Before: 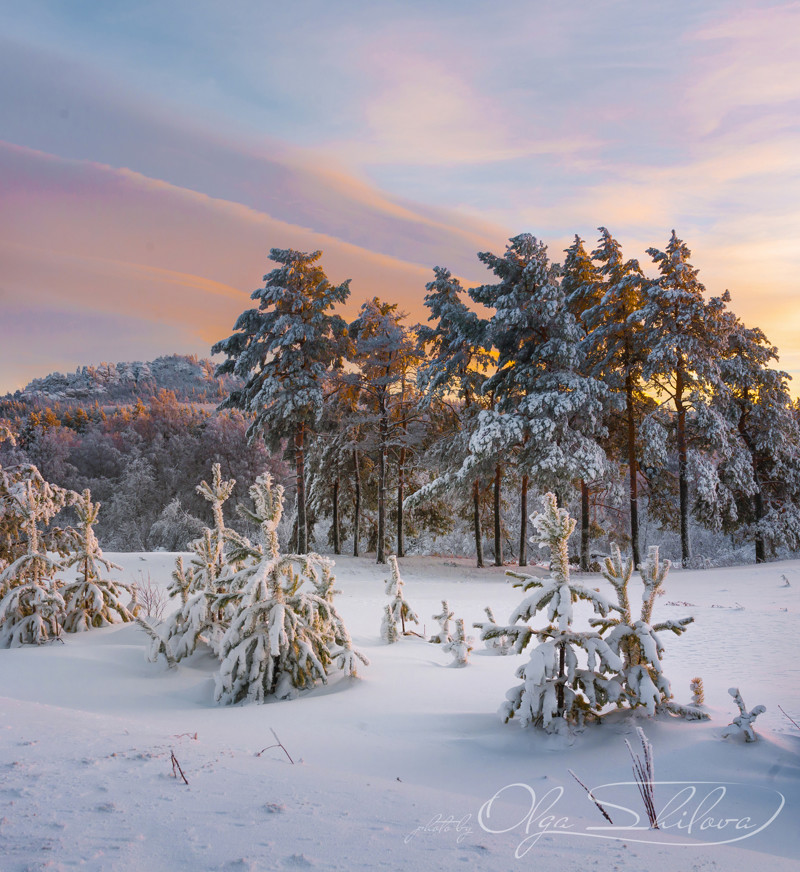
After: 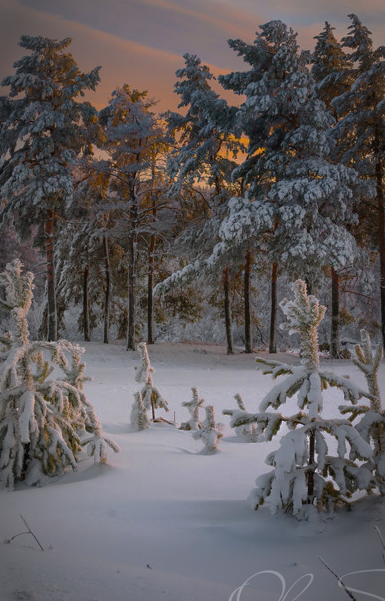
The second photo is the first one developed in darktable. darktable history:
crop: left 31.326%, top 24.525%, right 20.436%, bottom 6.494%
vignetting: automatic ratio true, unbound false
base curve: curves: ch0 [(0, 0) (0.841, 0.609) (1, 1)], preserve colors none
